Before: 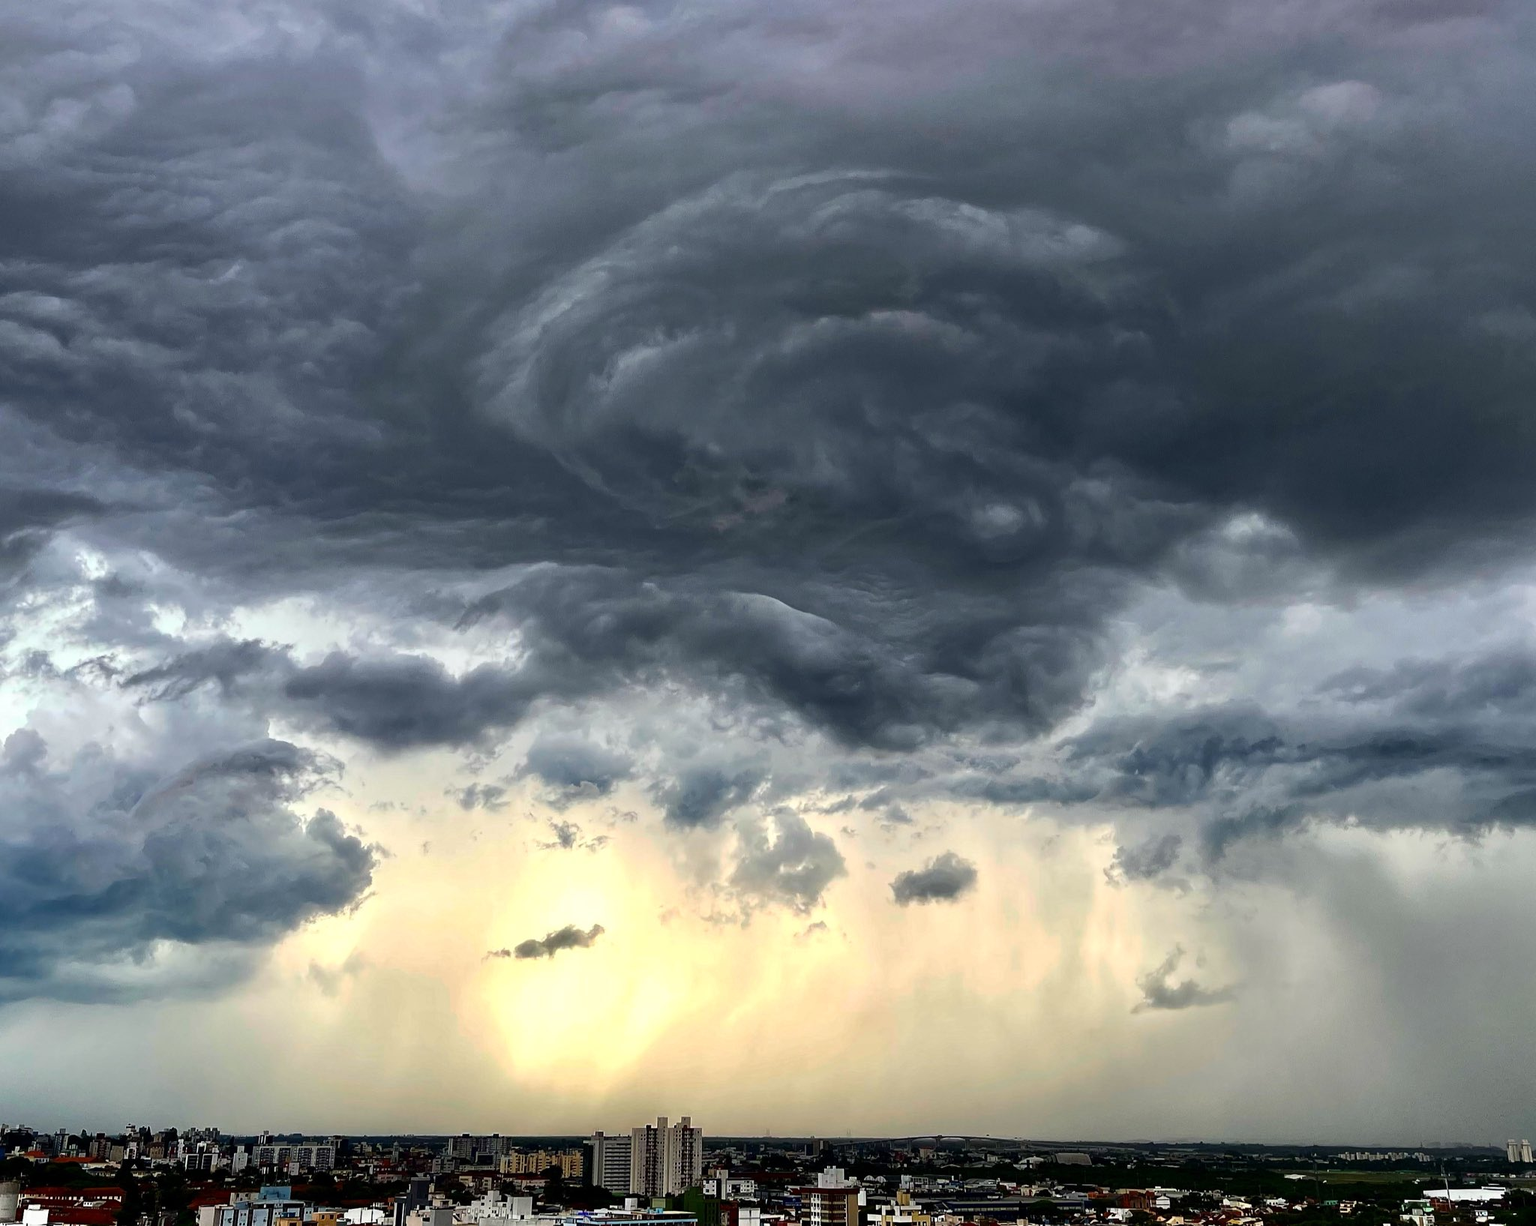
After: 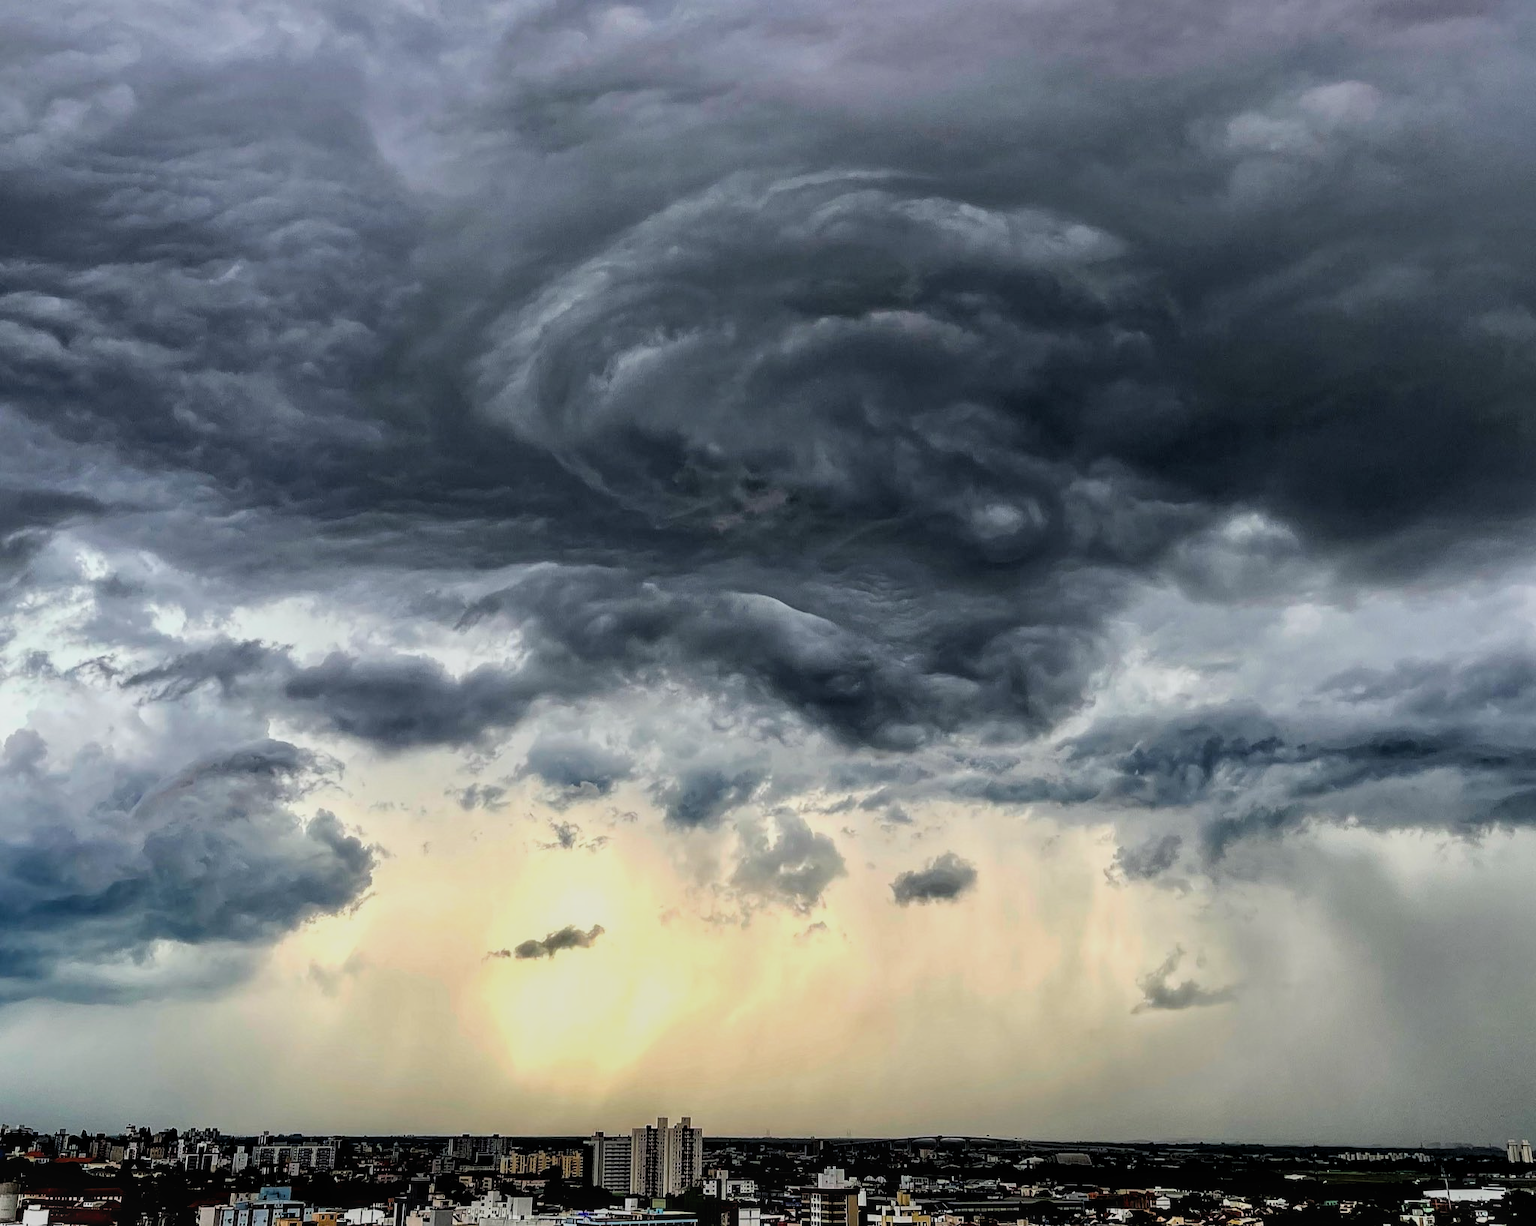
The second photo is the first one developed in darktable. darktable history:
filmic rgb: black relative exposure -7.76 EV, white relative exposure 4.38 EV, target black luminance 0%, hardness 3.75, latitude 50.59%, contrast 1.069, highlights saturation mix 8.72%, shadows ↔ highlights balance -0.236%
local contrast: on, module defaults
